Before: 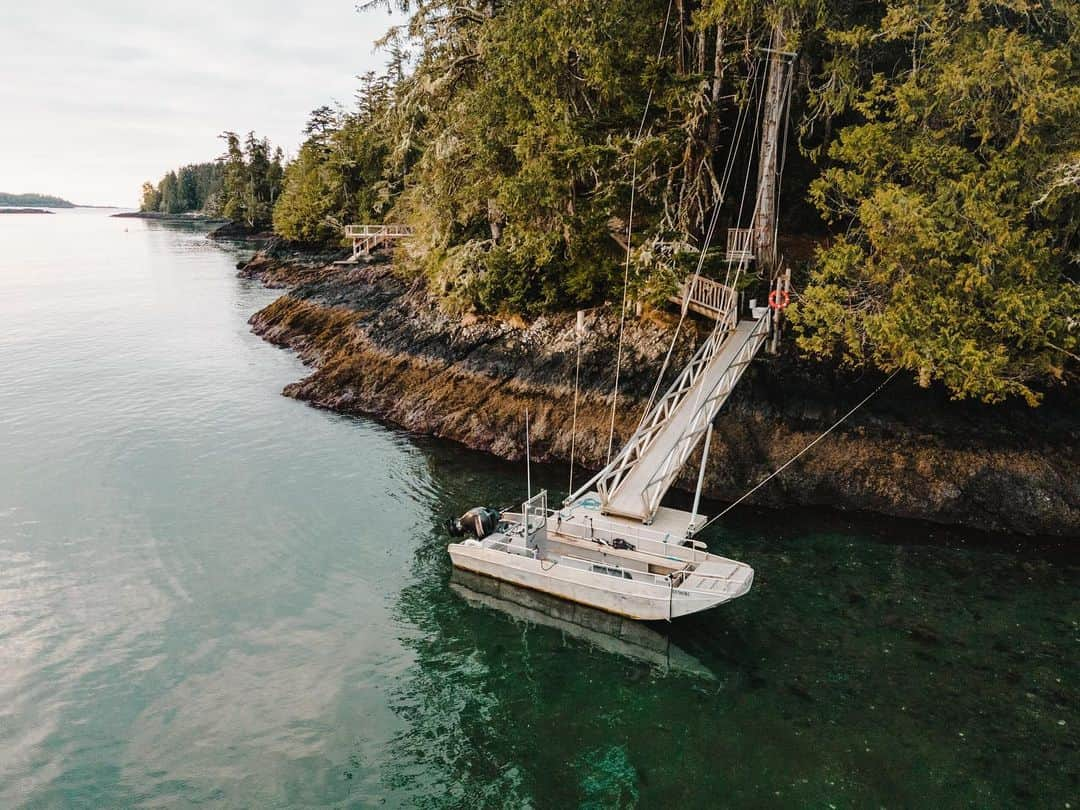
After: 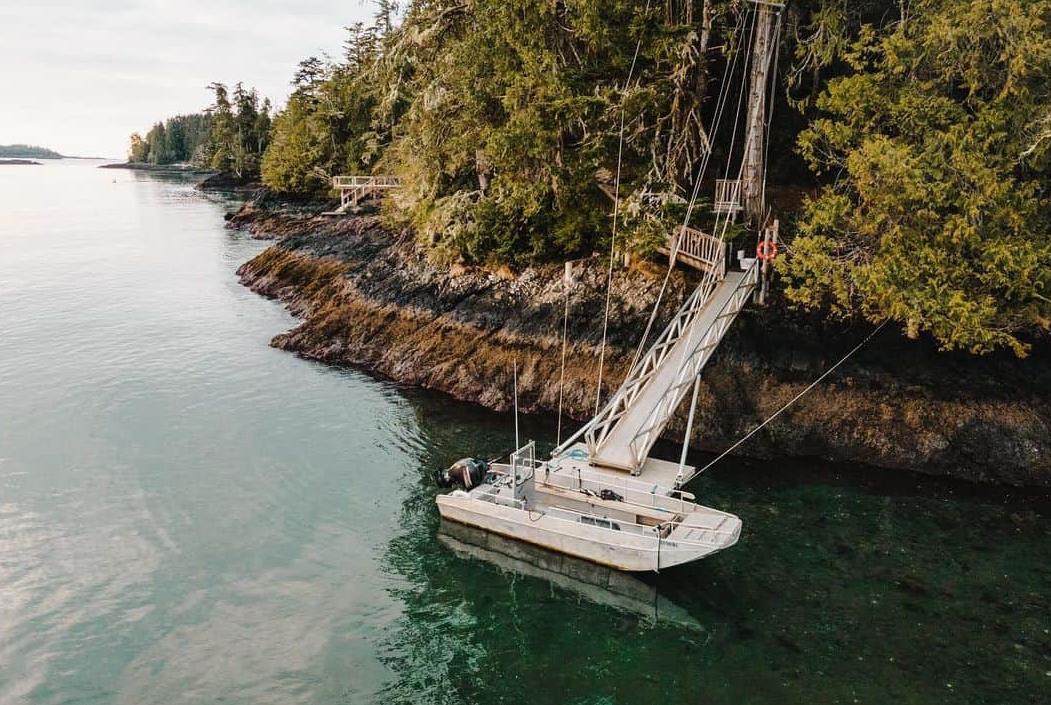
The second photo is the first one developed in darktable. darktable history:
crop: left 1.126%, top 6.128%, right 1.505%, bottom 6.825%
